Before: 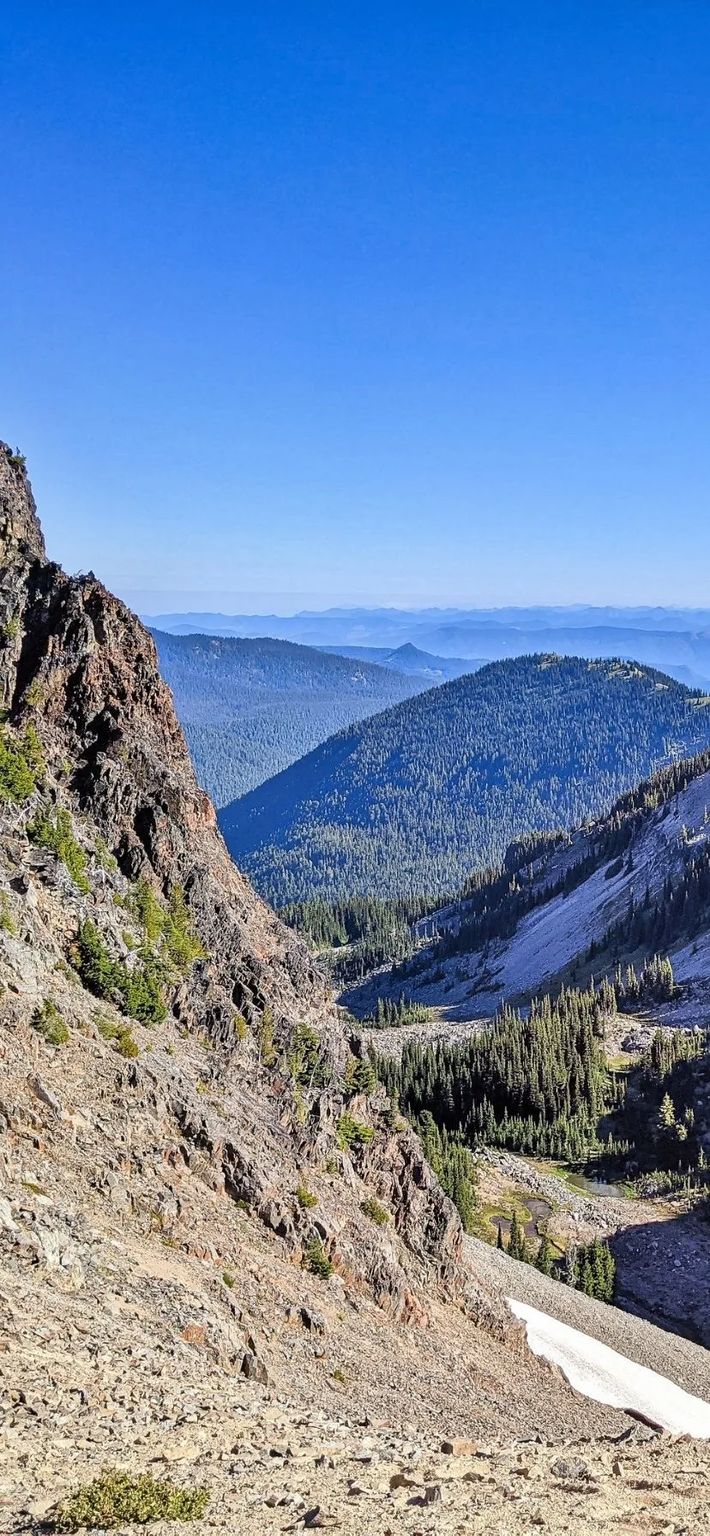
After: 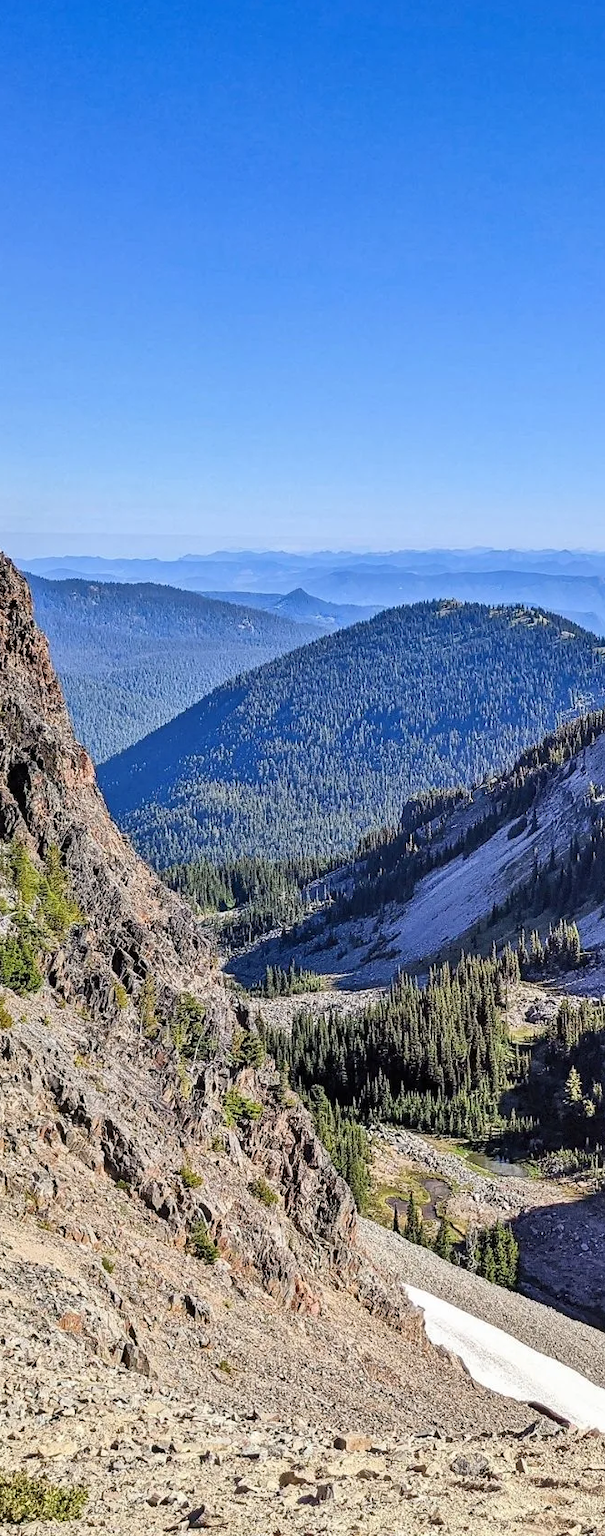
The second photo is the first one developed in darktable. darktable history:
crop and rotate: left 17.939%, top 5.856%, right 1.687%
